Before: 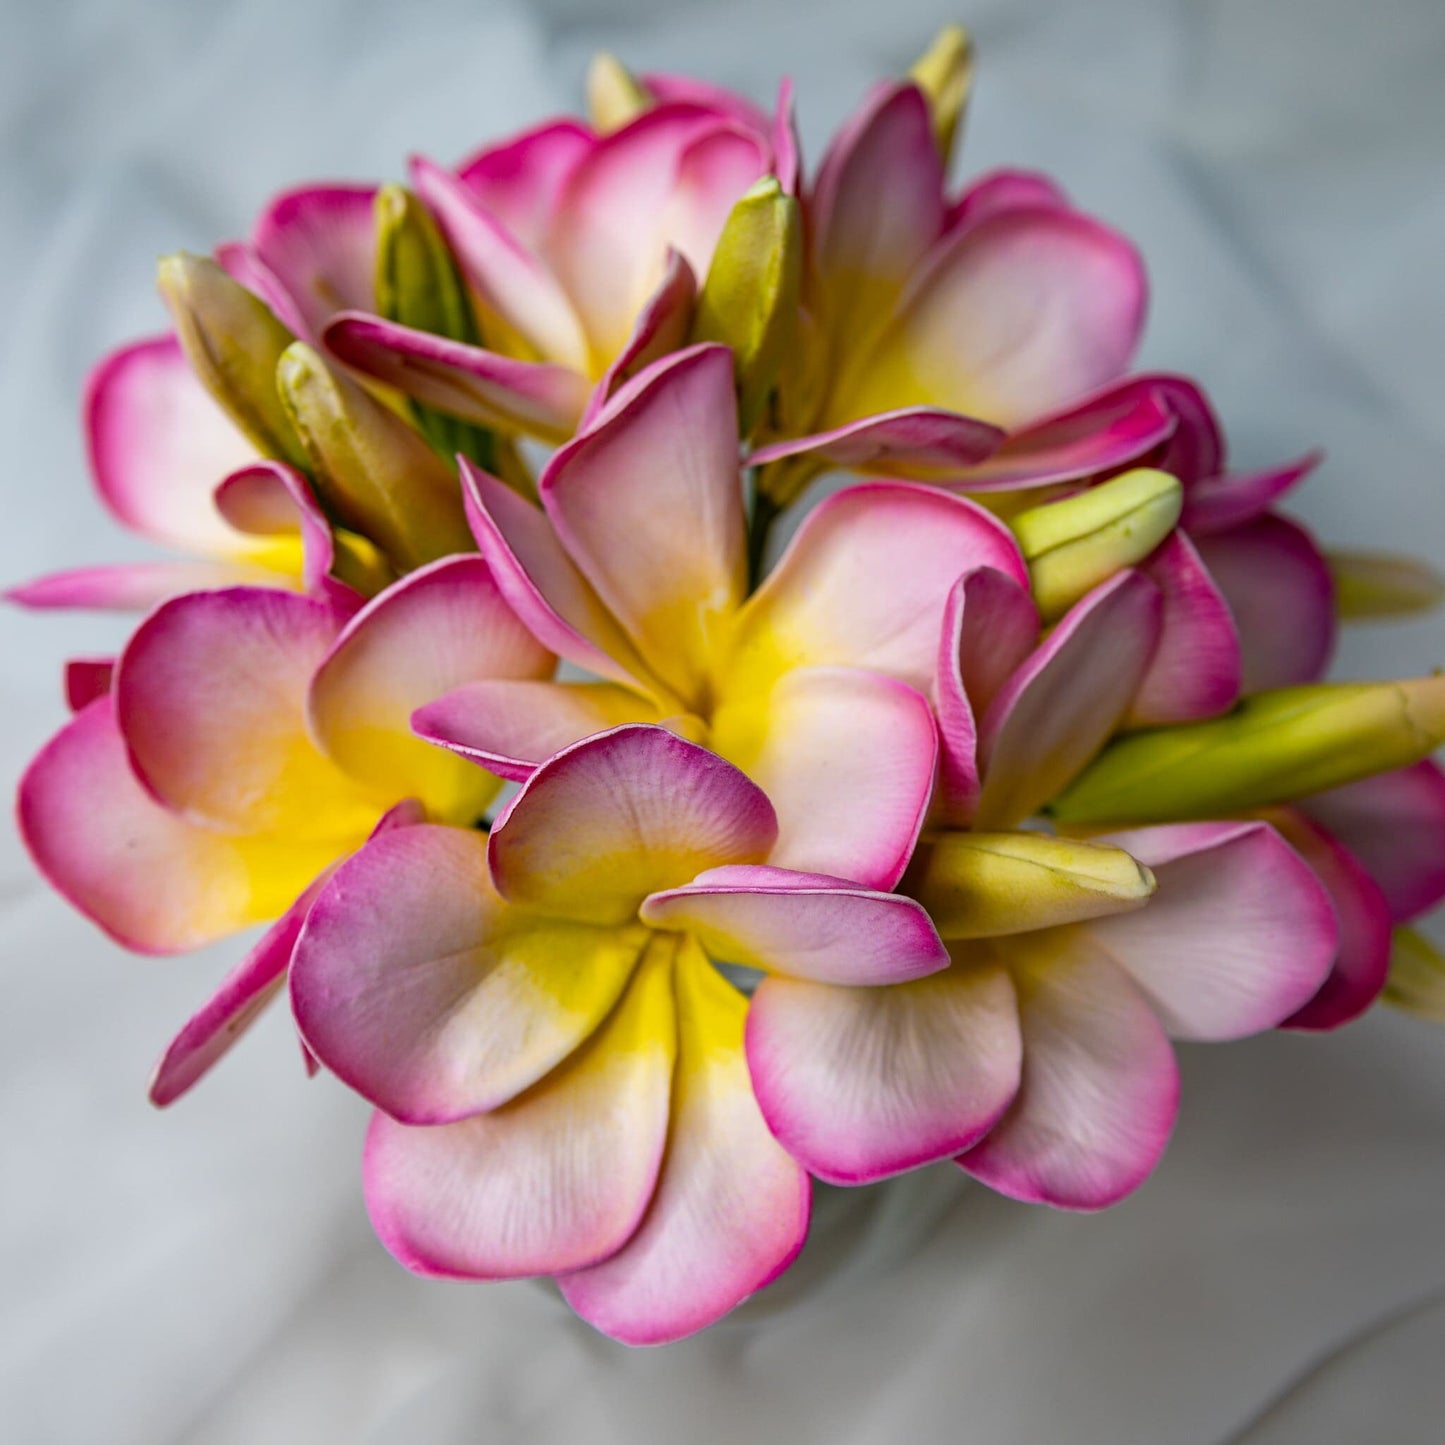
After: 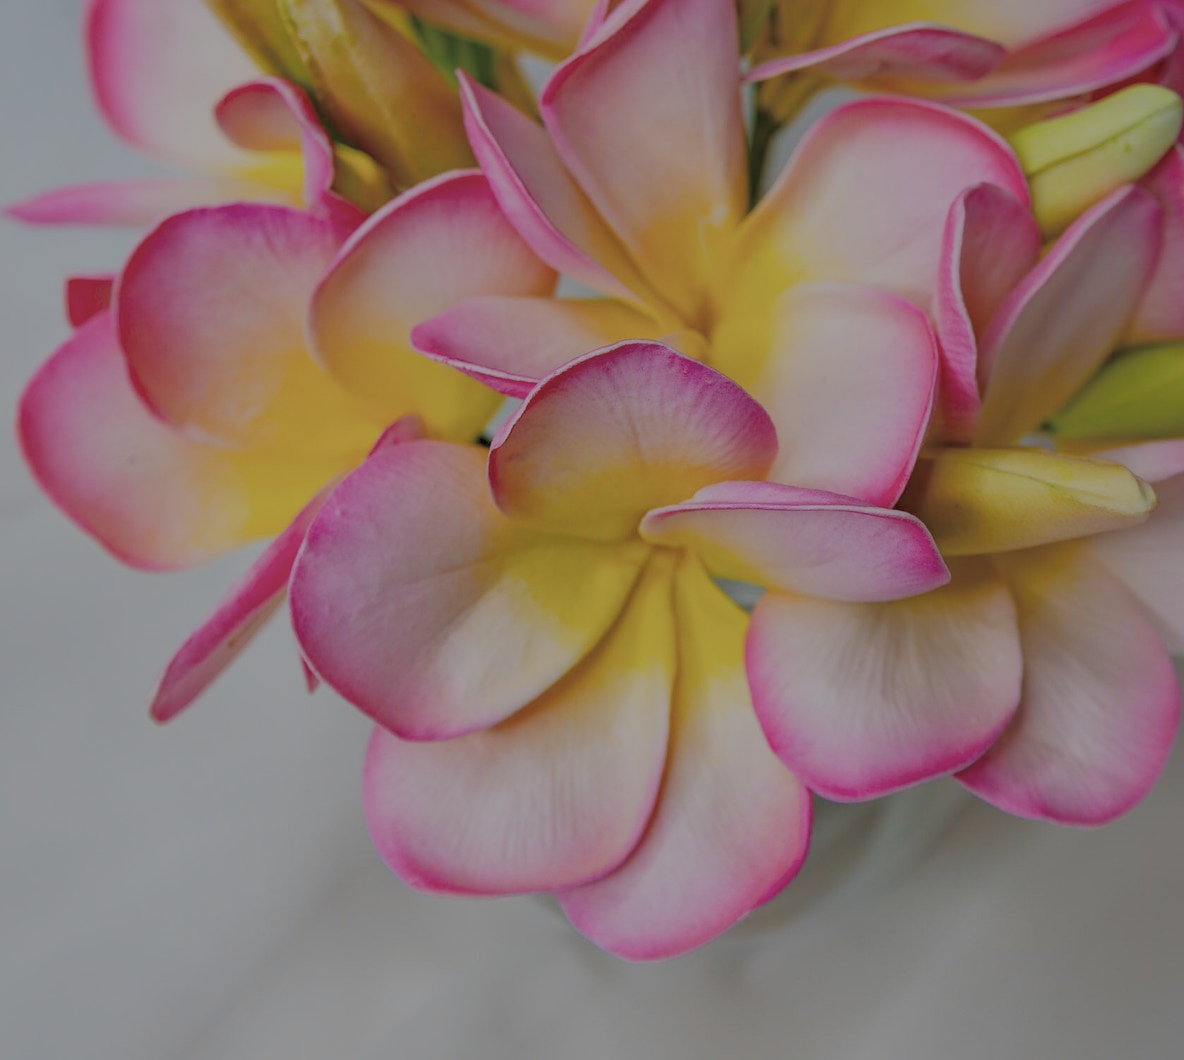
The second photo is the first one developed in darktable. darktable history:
filmic rgb: black relative exposure -15.87 EV, white relative exposure 7.99 EV, hardness 4.1, latitude 49.47%, contrast 0.515
shadows and highlights: on, module defaults
crop: top 26.594%, right 18.044%
